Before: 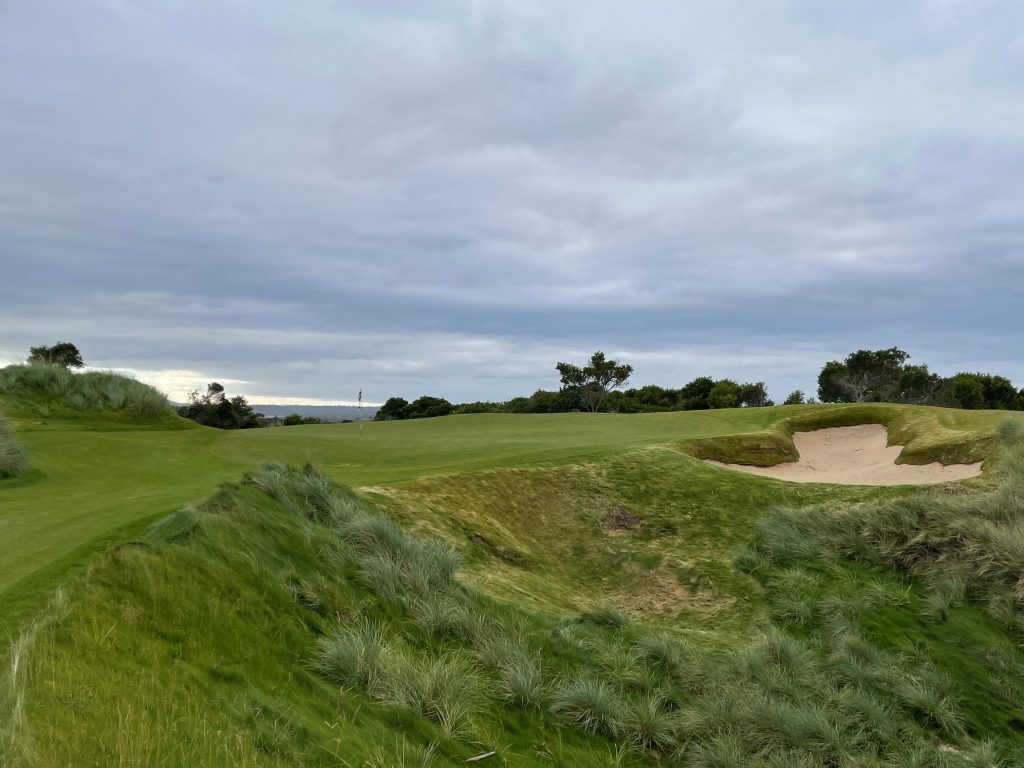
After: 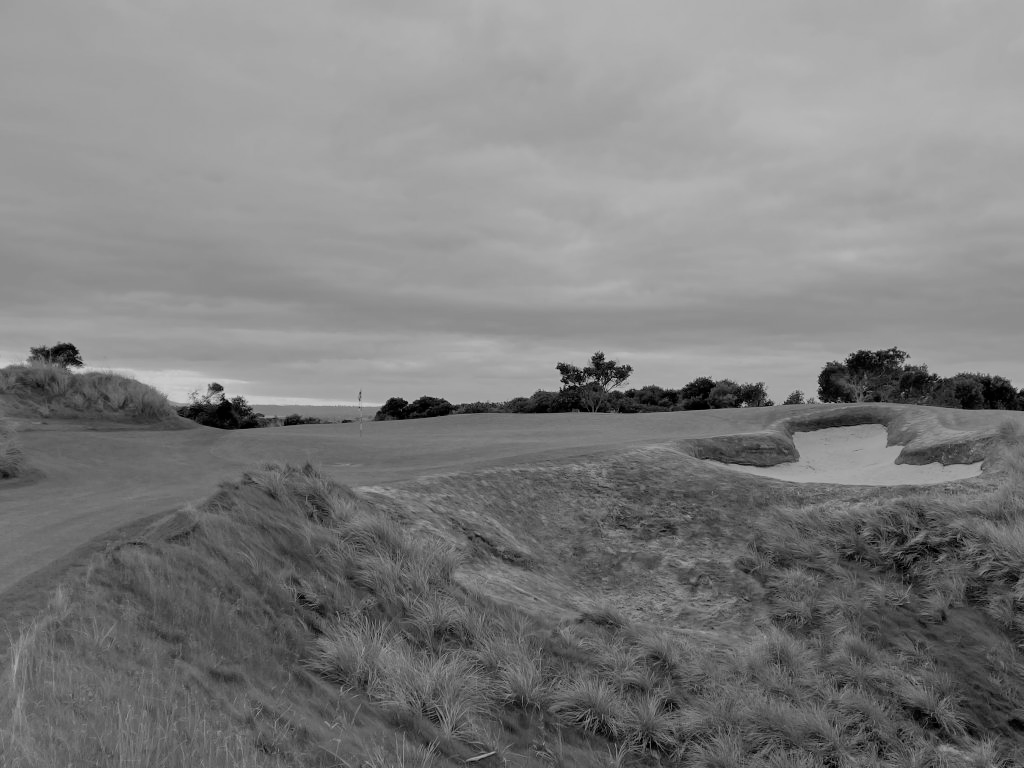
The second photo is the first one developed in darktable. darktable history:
monochrome: on, module defaults
filmic rgb: black relative exposure -6.59 EV, white relative exposure 4.71 EV, hardness 3.13, contrast 0.805
